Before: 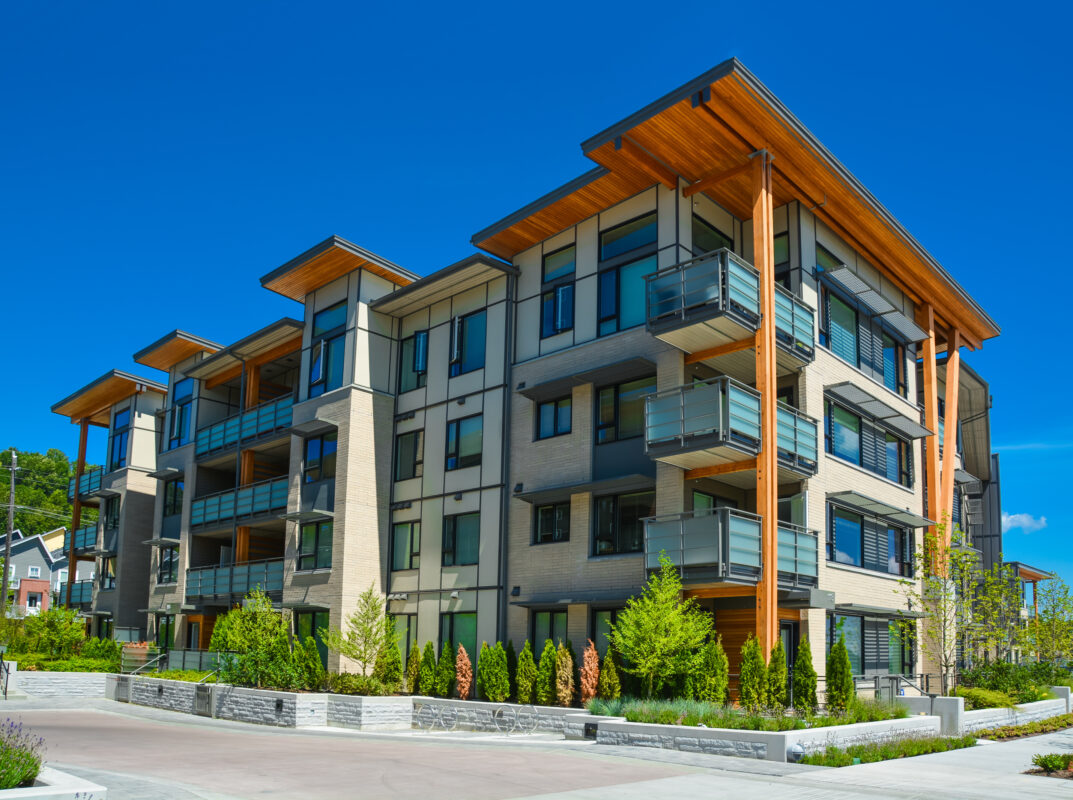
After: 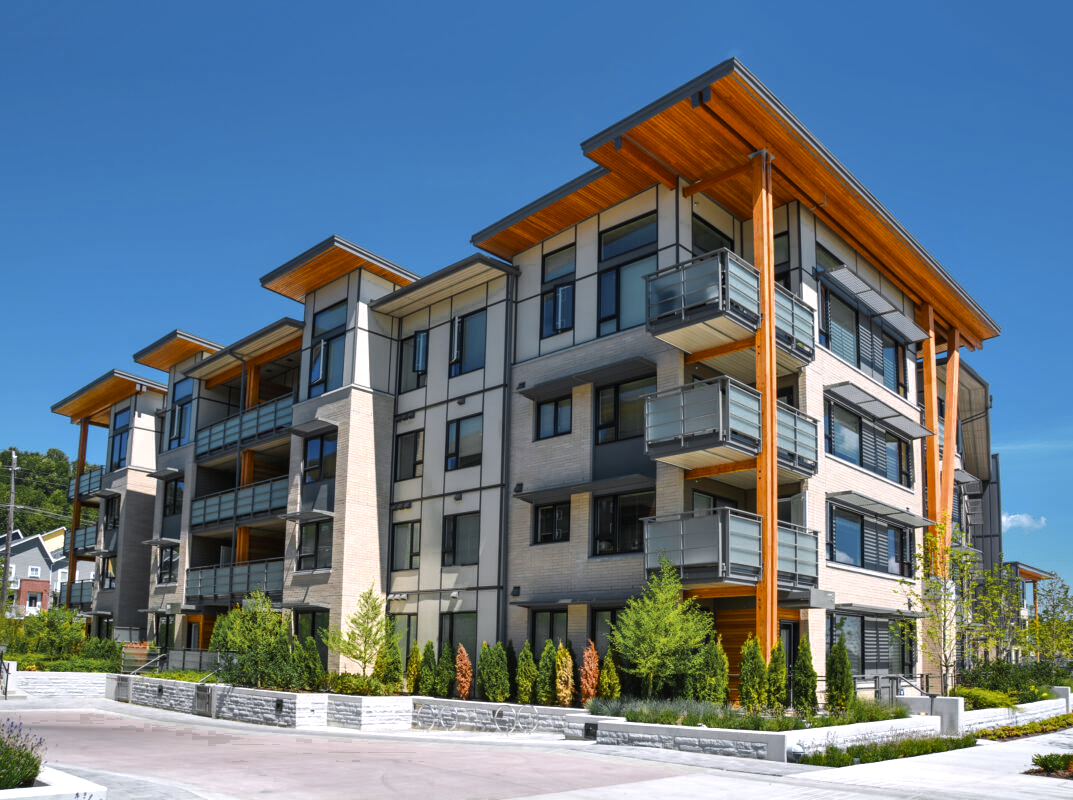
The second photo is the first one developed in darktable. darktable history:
color calibration: output R [1.063, -0.012, -0.003, 0], output B [-0.079, 0.047, 1, 0], illuminant Planckian (black body), x 0.368, y 0.36, temperature 4276.7 K
shadows and highlights: soften with gaussian
color zones: curves: ch0 [(0.035, 0.242) (0.25, 0.5) (0.384, 0.214) (0.488, 0.255) (0.75, 0.5)]; ch1 [(0.063, 0.379) (0.25, 0.5) (0.354, 0.201) (0.489, 0.085) (0.729, 0.271)]; ch2 [(0.25, 0.5) (0.38, 0.517) (0.442, 0.51) (0.735, 0.456)]
tone equalizer: -8 EV -0.423 EV, -7 EV -0.419 EV, -6 EV -0.338 EV, -5 EV -0.194 EV, -3 EV 0.222 EV, -2 EV 0.31 EV, -1 EV 0.364 EV, +0 EV 0.397 EV
